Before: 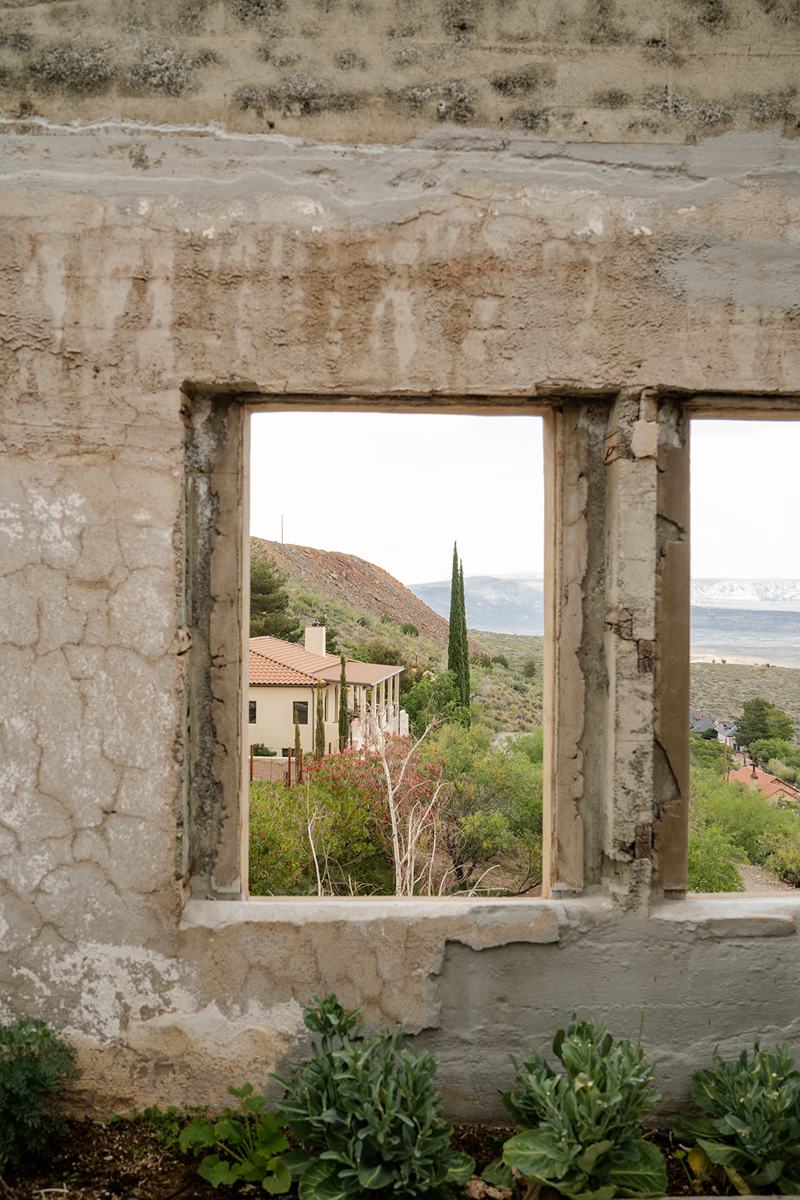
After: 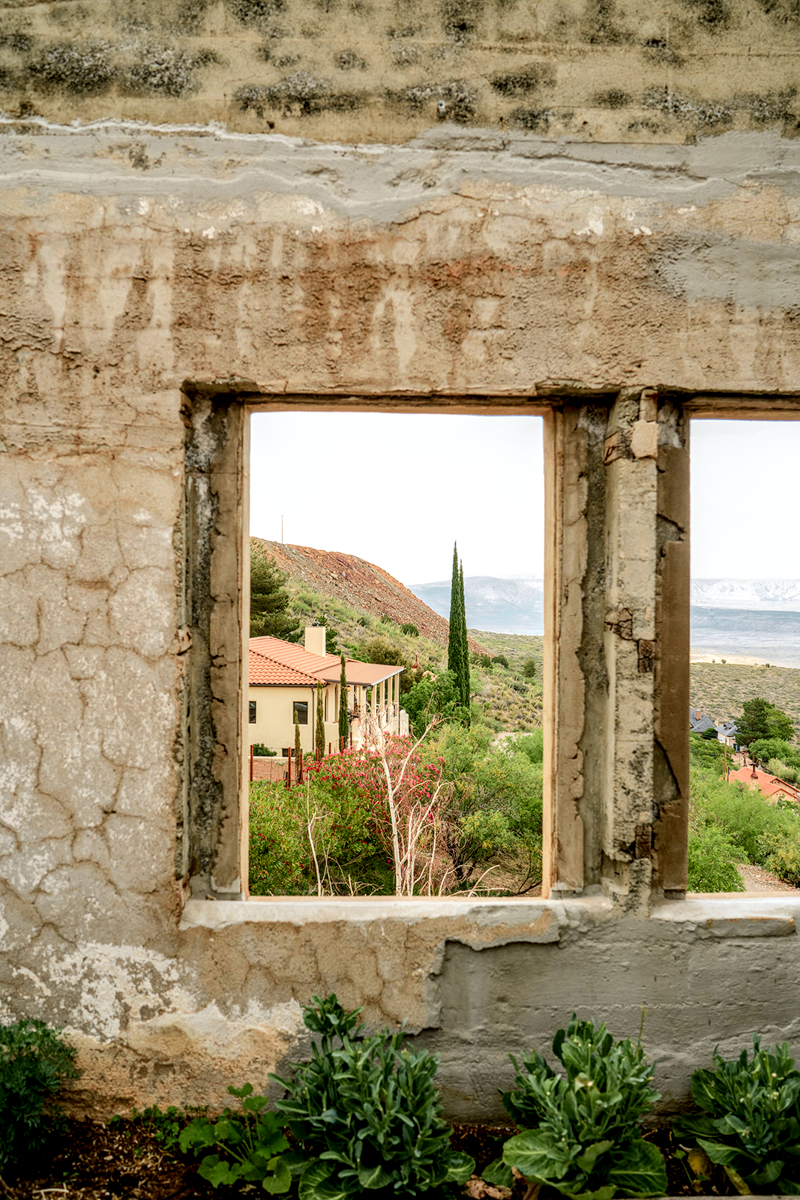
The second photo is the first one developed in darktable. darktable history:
local contrast: detail 150%
tone curve: curves: ch0 [(0, 0.012) (0.052, 0.04) (0.107, 0.086) (0.269, 0.266) (0.471, 0.503) (0.731, 0.771) (0.921, 0.909) (0.999, 0.951)]; ch1 [(0, 0) (0.339, 0.298) (0.402, 0.363) (0.444, 0.415) (0.485, 0.469) (0.494, 0.493) (0.504, 0.501) (0.525, 0.534) (0.555, 0.593) (0.594, 0.648) (1, 1)]; ch2 [(0, 0) (0.48, 0.48) (0.504, 0.5) (0.535, 0.557) (0.581, 0.623) (0.649, 0.683) (0.824, 0.815) (1, 1)], color space Lab, independent channels, preserve colors none
